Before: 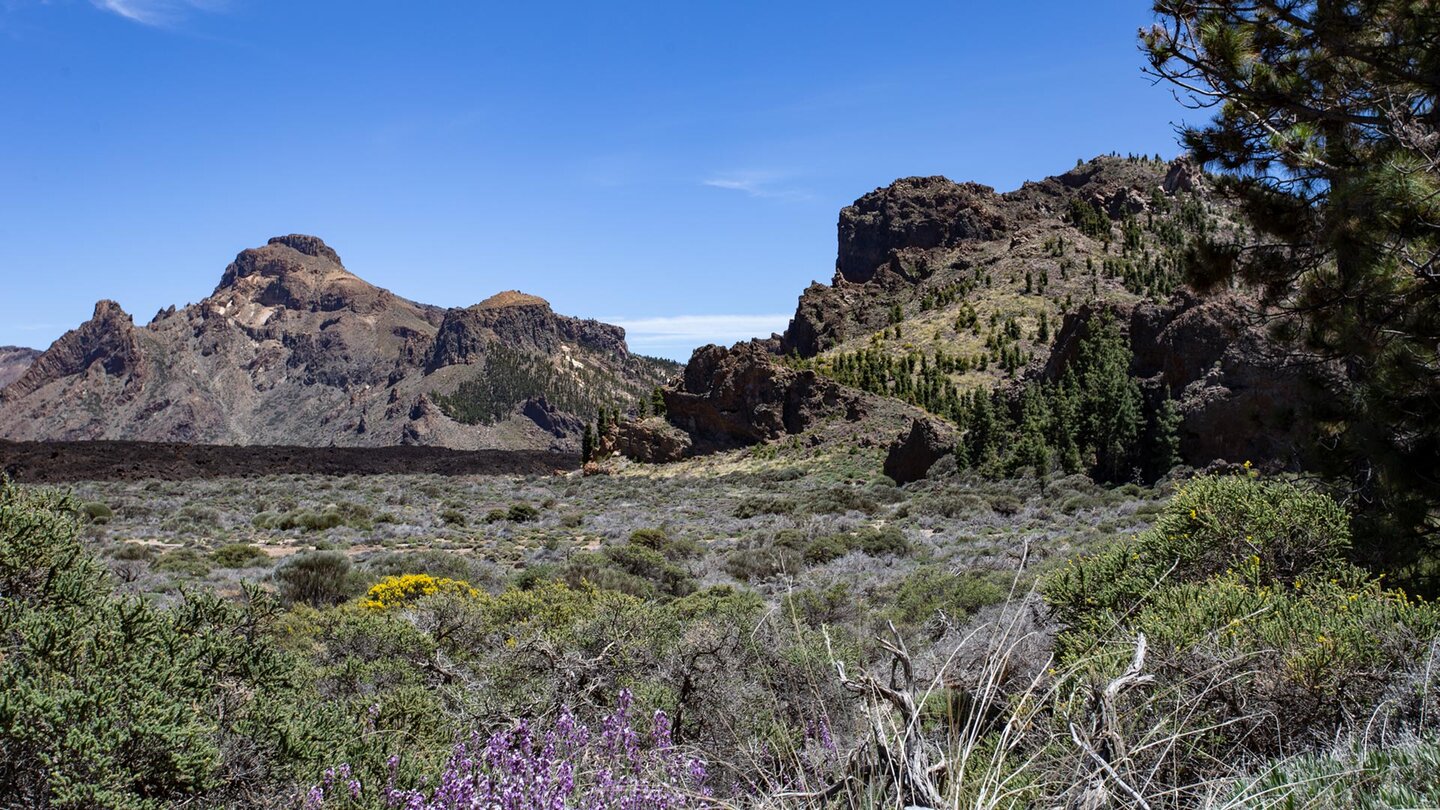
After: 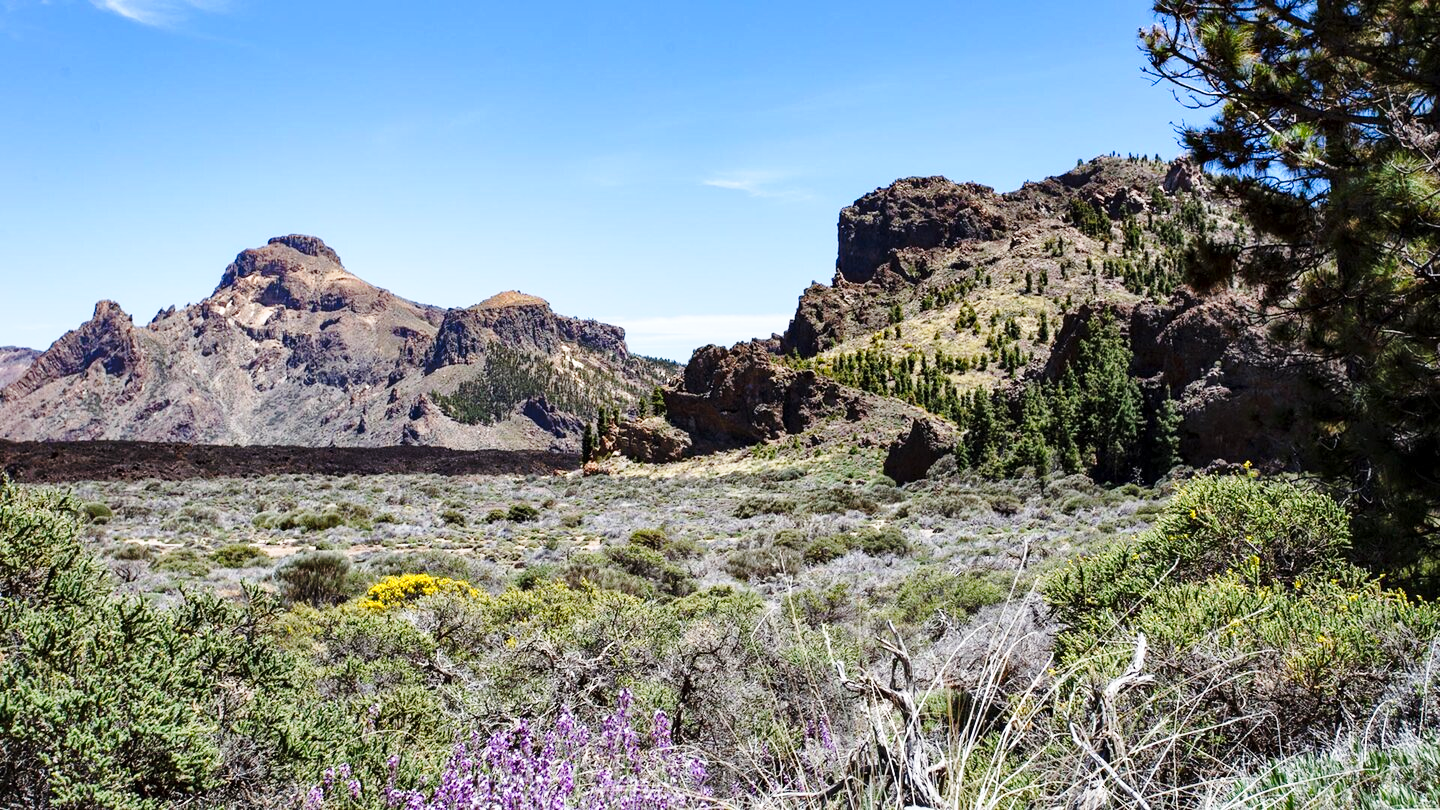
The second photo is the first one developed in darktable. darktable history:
base curve: curves: ch0 [(0, 0) (0.028, 0.03) (0.121, 0.232) (0.46, 0.748) (0.859, 0.968) (1, 1)], preserve colors none
local contrast: mode bilateral grid, contrast 20, coarseness 50, detail 119%, midtone range 0.2
levels: black 3.84%, levels [0, 0.478, 1]
